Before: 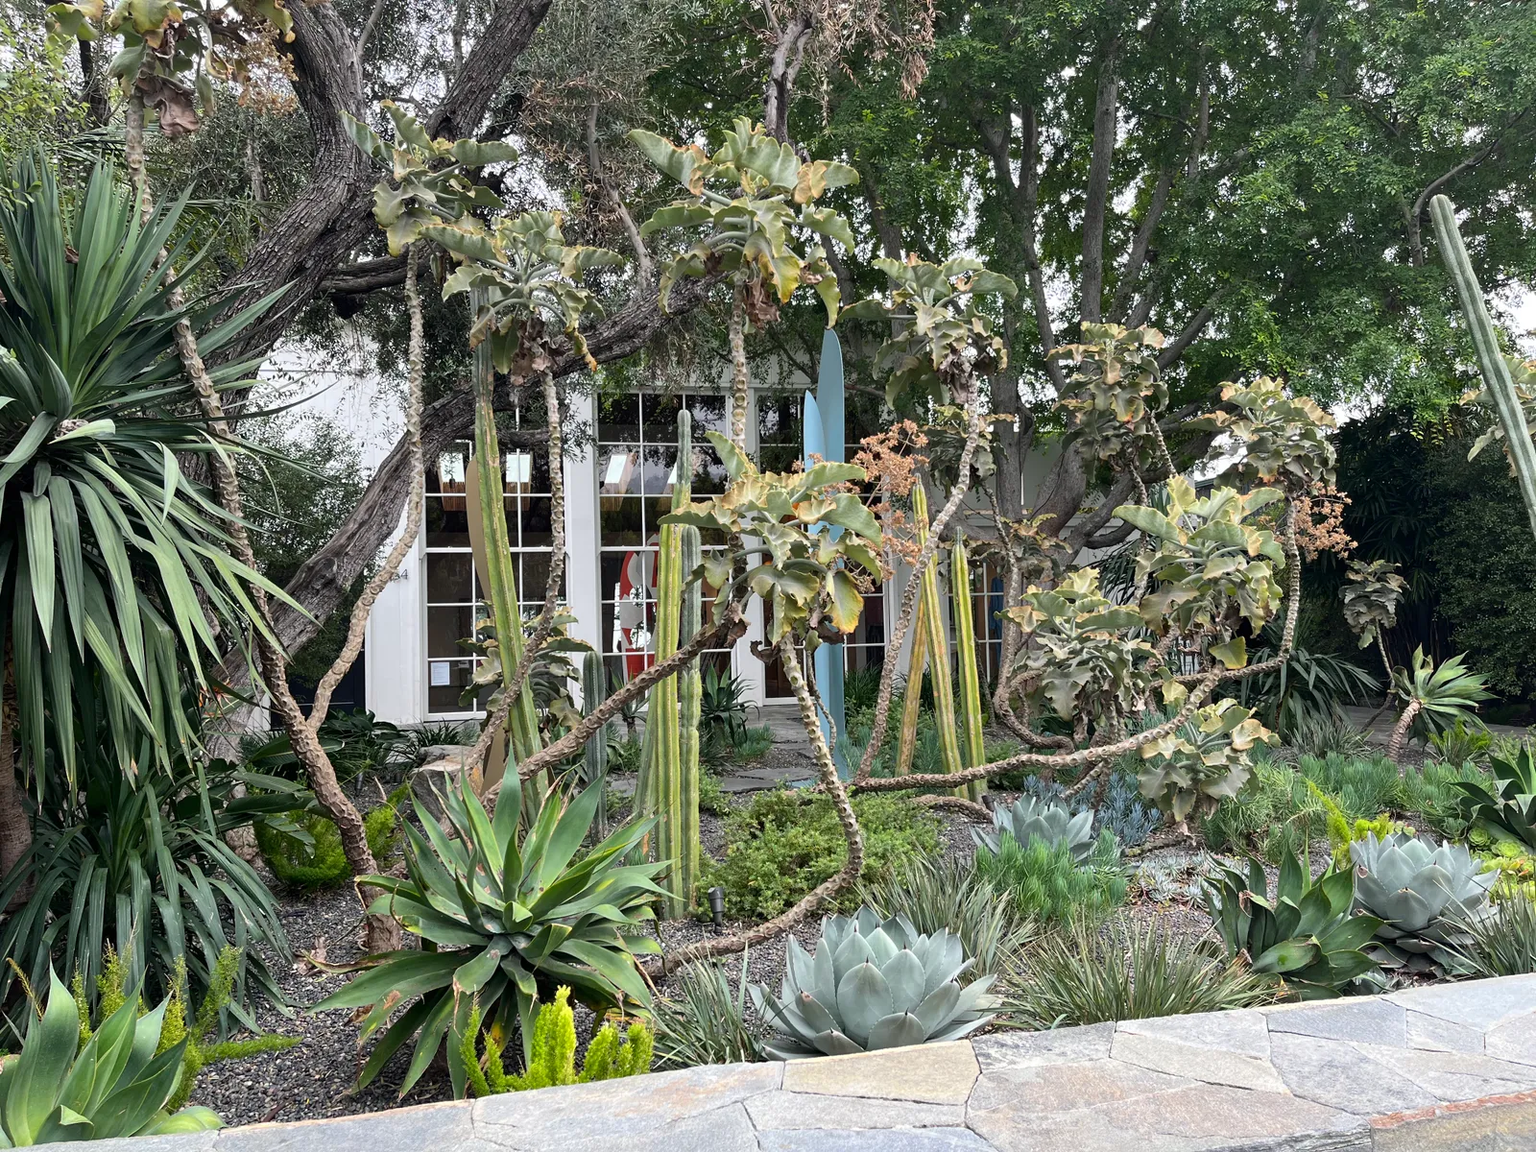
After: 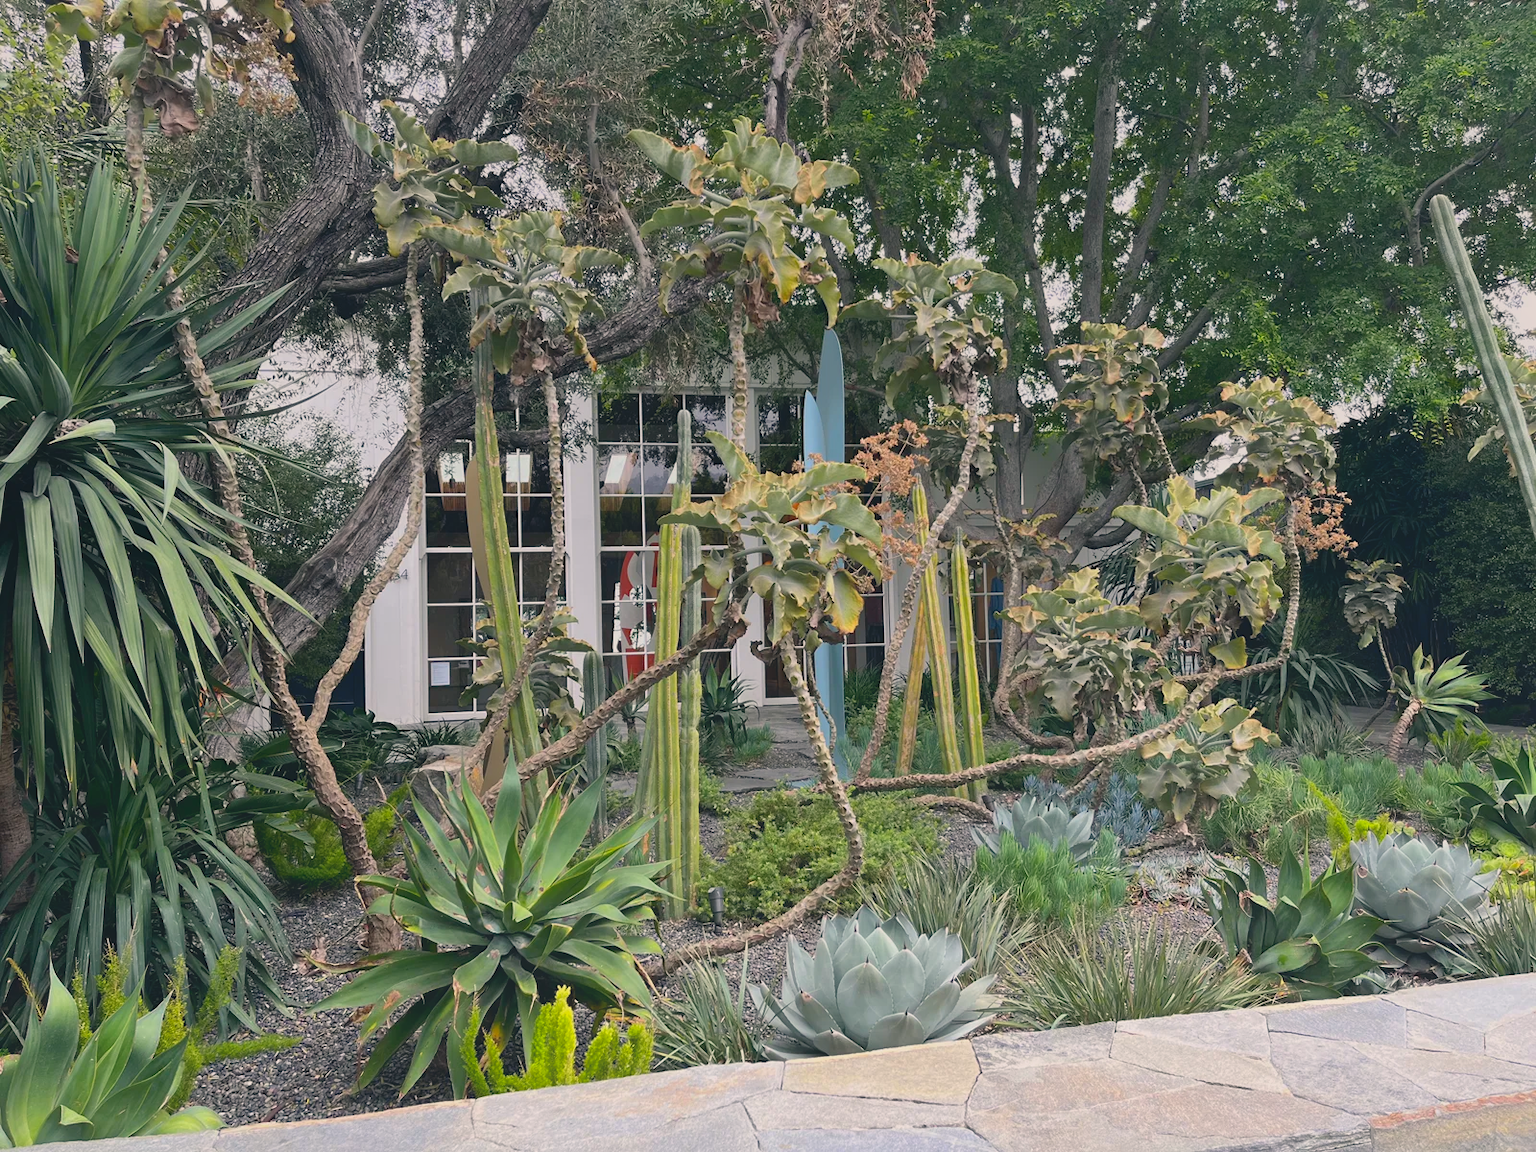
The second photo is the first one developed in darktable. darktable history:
color correction: highlights a* 5.39, highlights b* 5.32, shadows a* -4.23, shadows b* -5.05
local contrast: detail 70%
